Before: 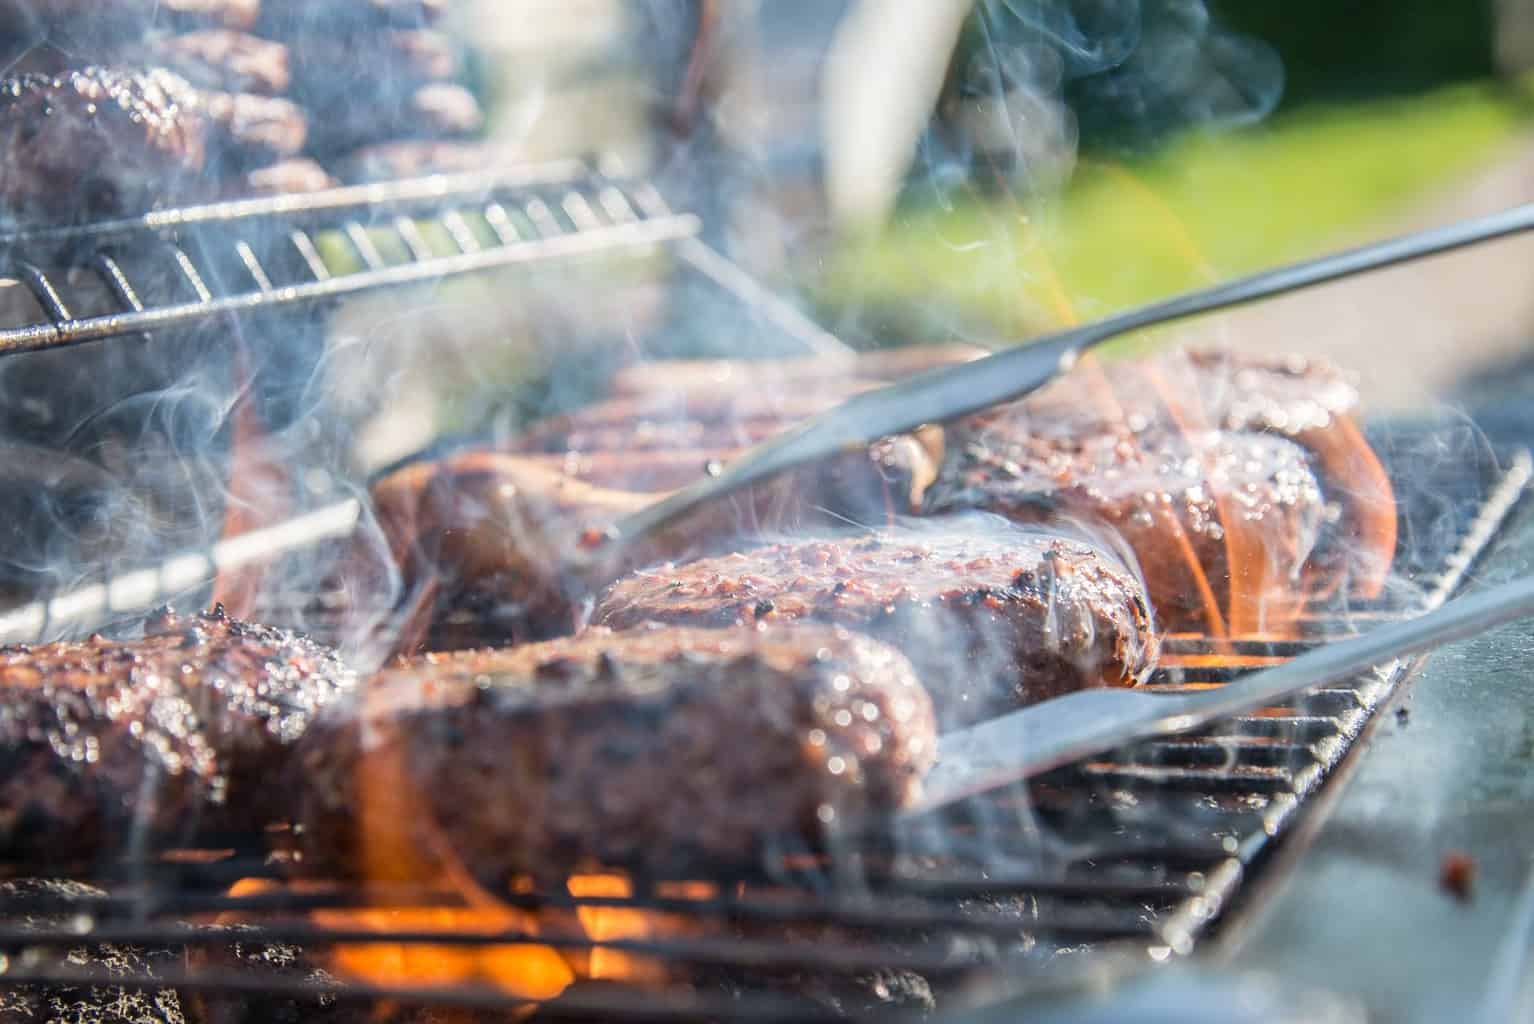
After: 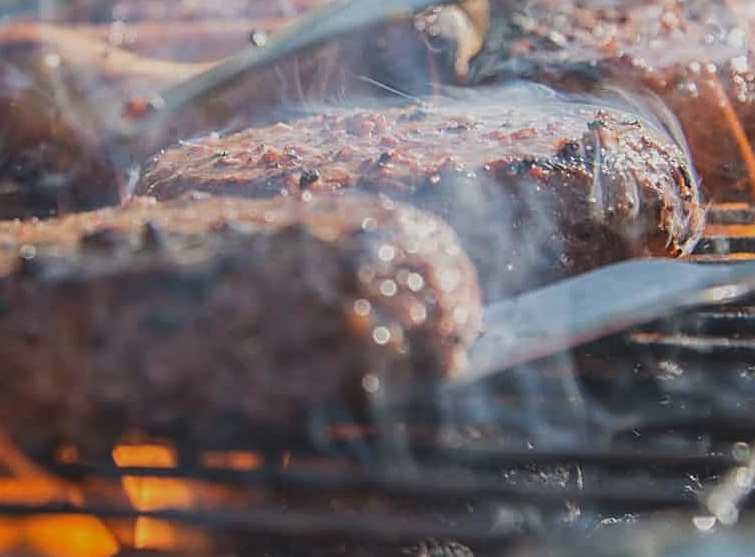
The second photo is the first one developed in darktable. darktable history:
exposure: black level correction -0.015, exposure -0.534 EV, compensate exposure bias true, compensate highlight preservation false
sharpen: on, module defaults
contrast brightness saturation: contrast 0.042, saturation 0.073
local contrast: mode bilateral grid, contrast 100, coarseness 100, detail 91%, midtone range 0.2
crop: left 29.687%, top 42.079%, right 21.064%, bottom 3.463%
